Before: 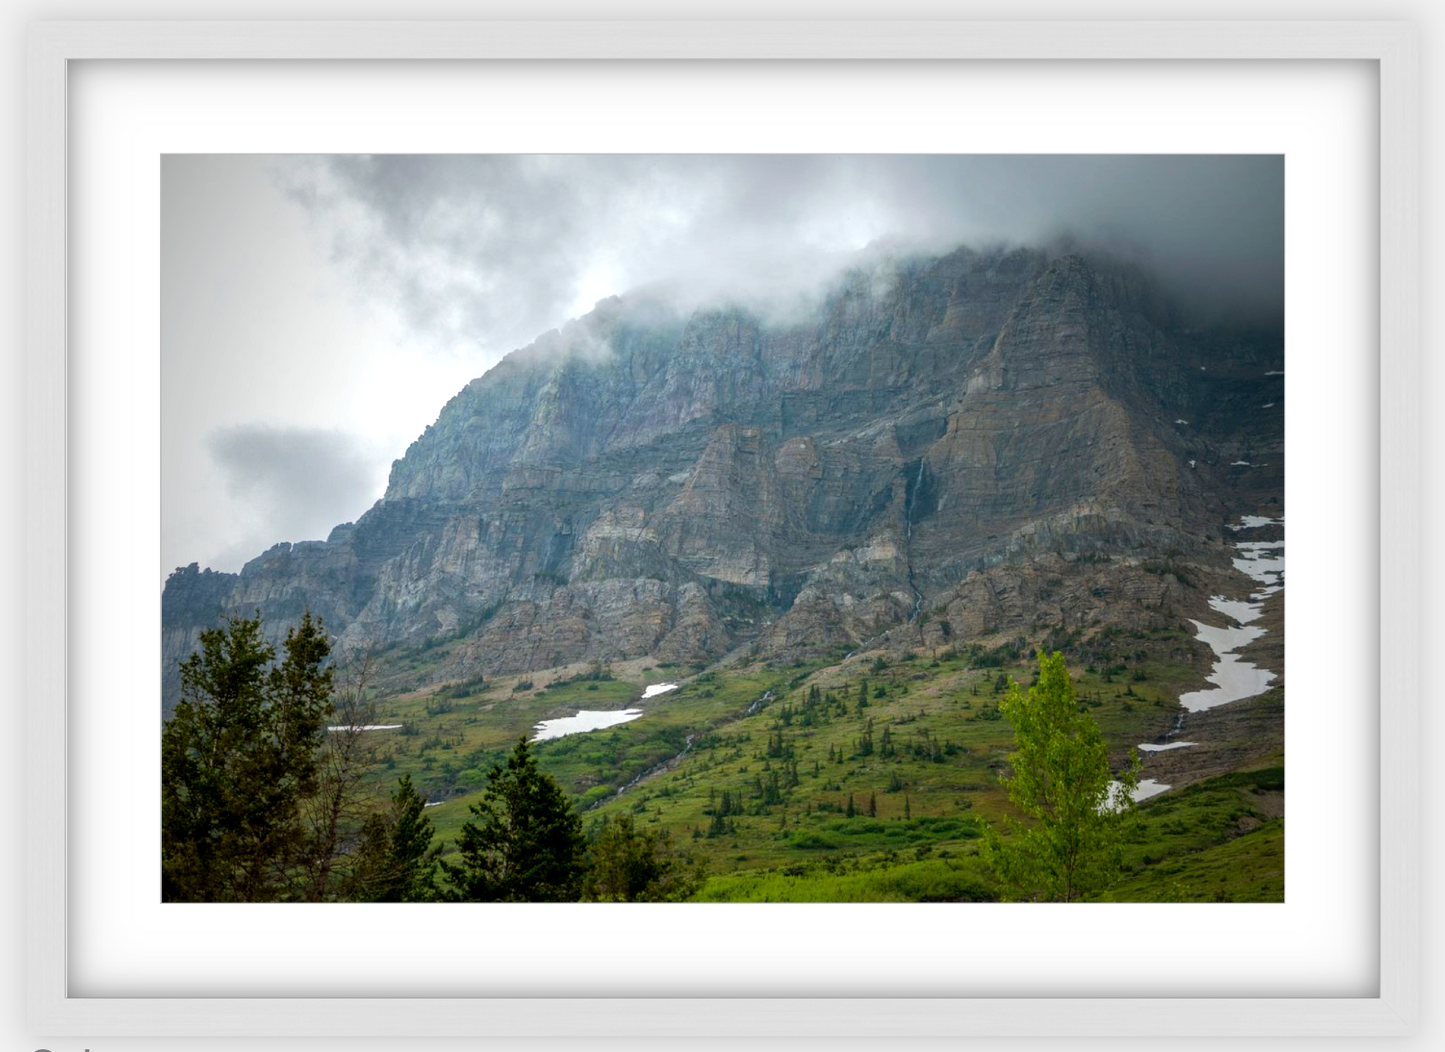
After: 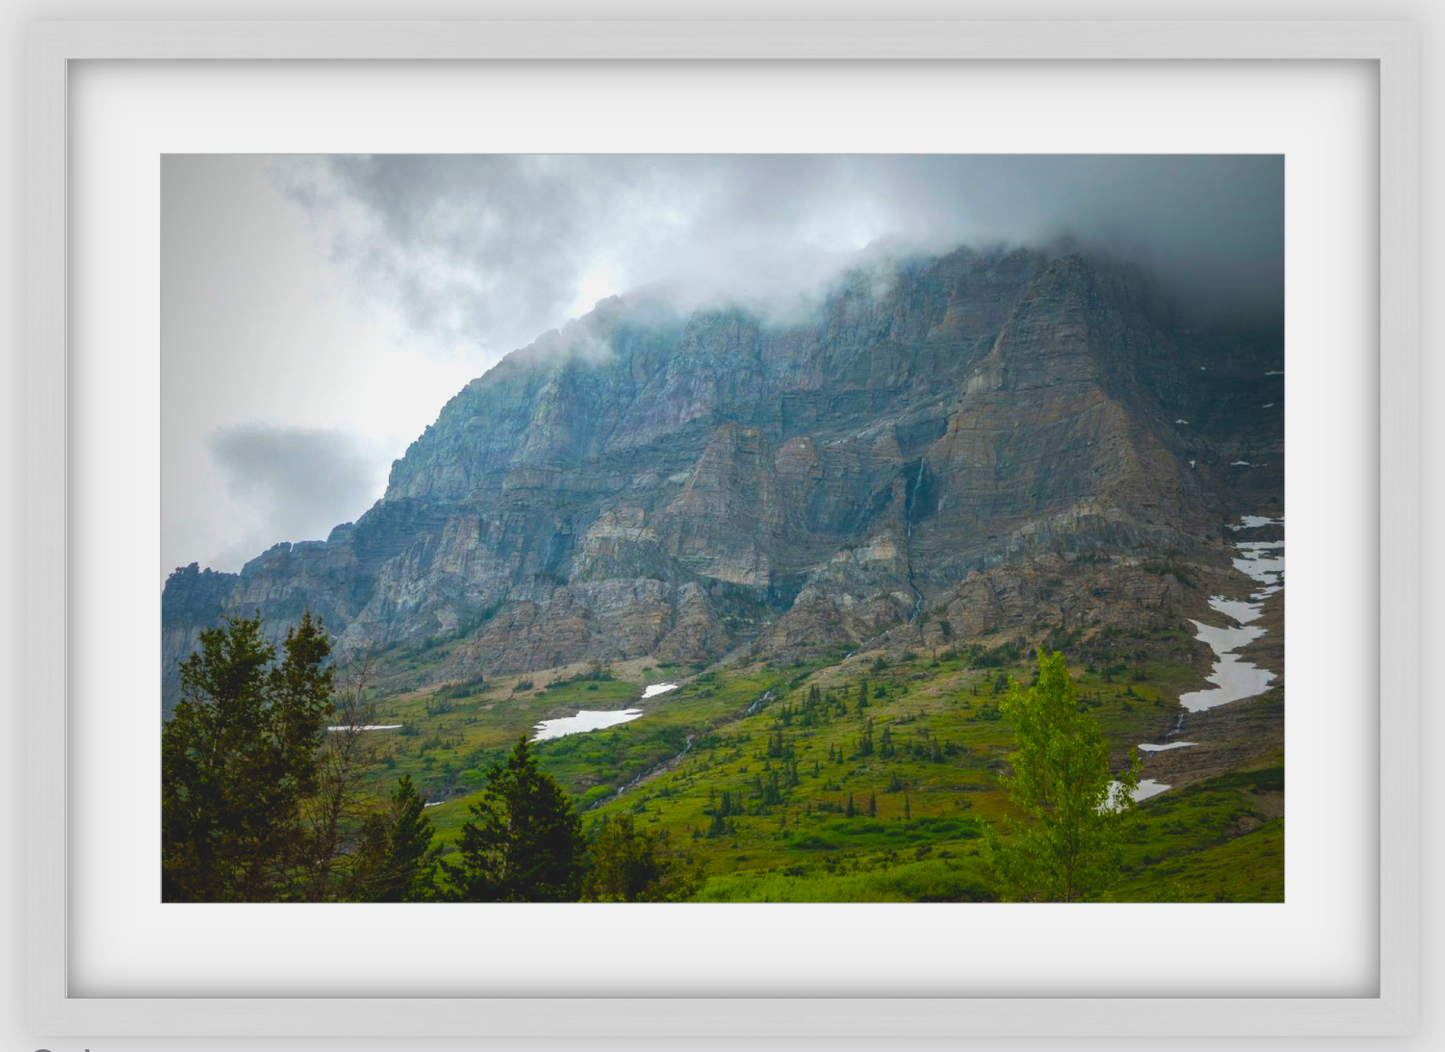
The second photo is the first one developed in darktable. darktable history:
color balance rgb: linear chroma grading › global chroma 15%, perceptual saturation grading › global saturation 30%
exposure: black level correction -0.014, exposure -0.193 EV, compensate highlight preservation false
